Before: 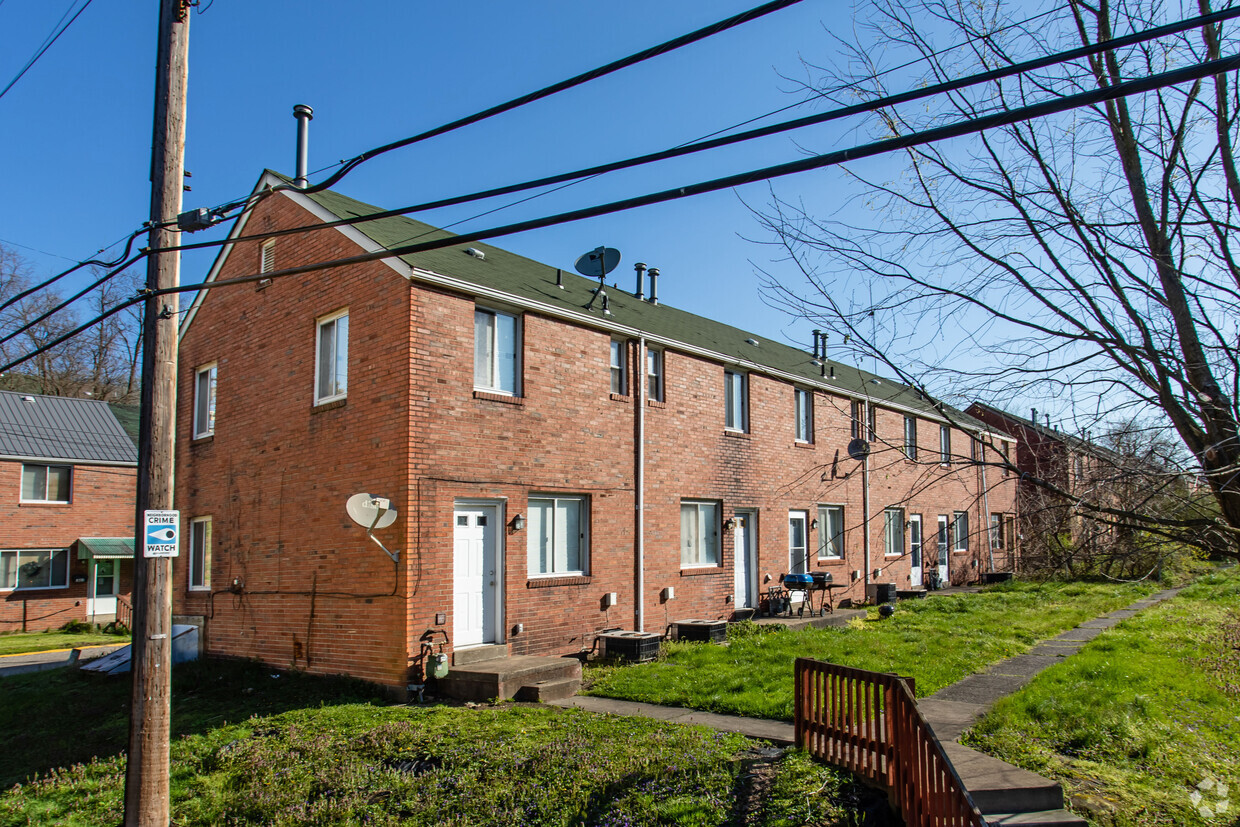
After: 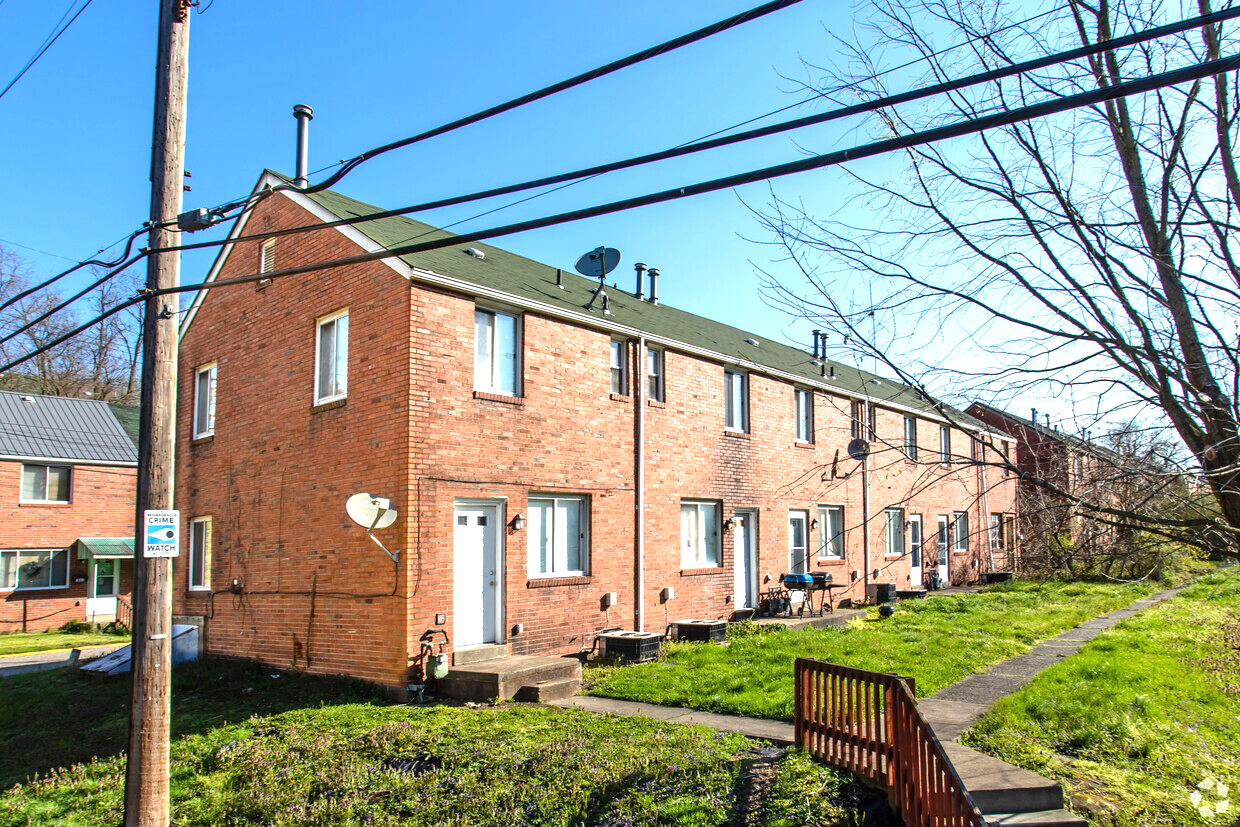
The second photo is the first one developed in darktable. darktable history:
exposure: exposure 1 EV, compensate highlight preservation false
tone equalizer: edges refinement/feathering 500, mask exposure compensation -1.57 EV, preserve details no
